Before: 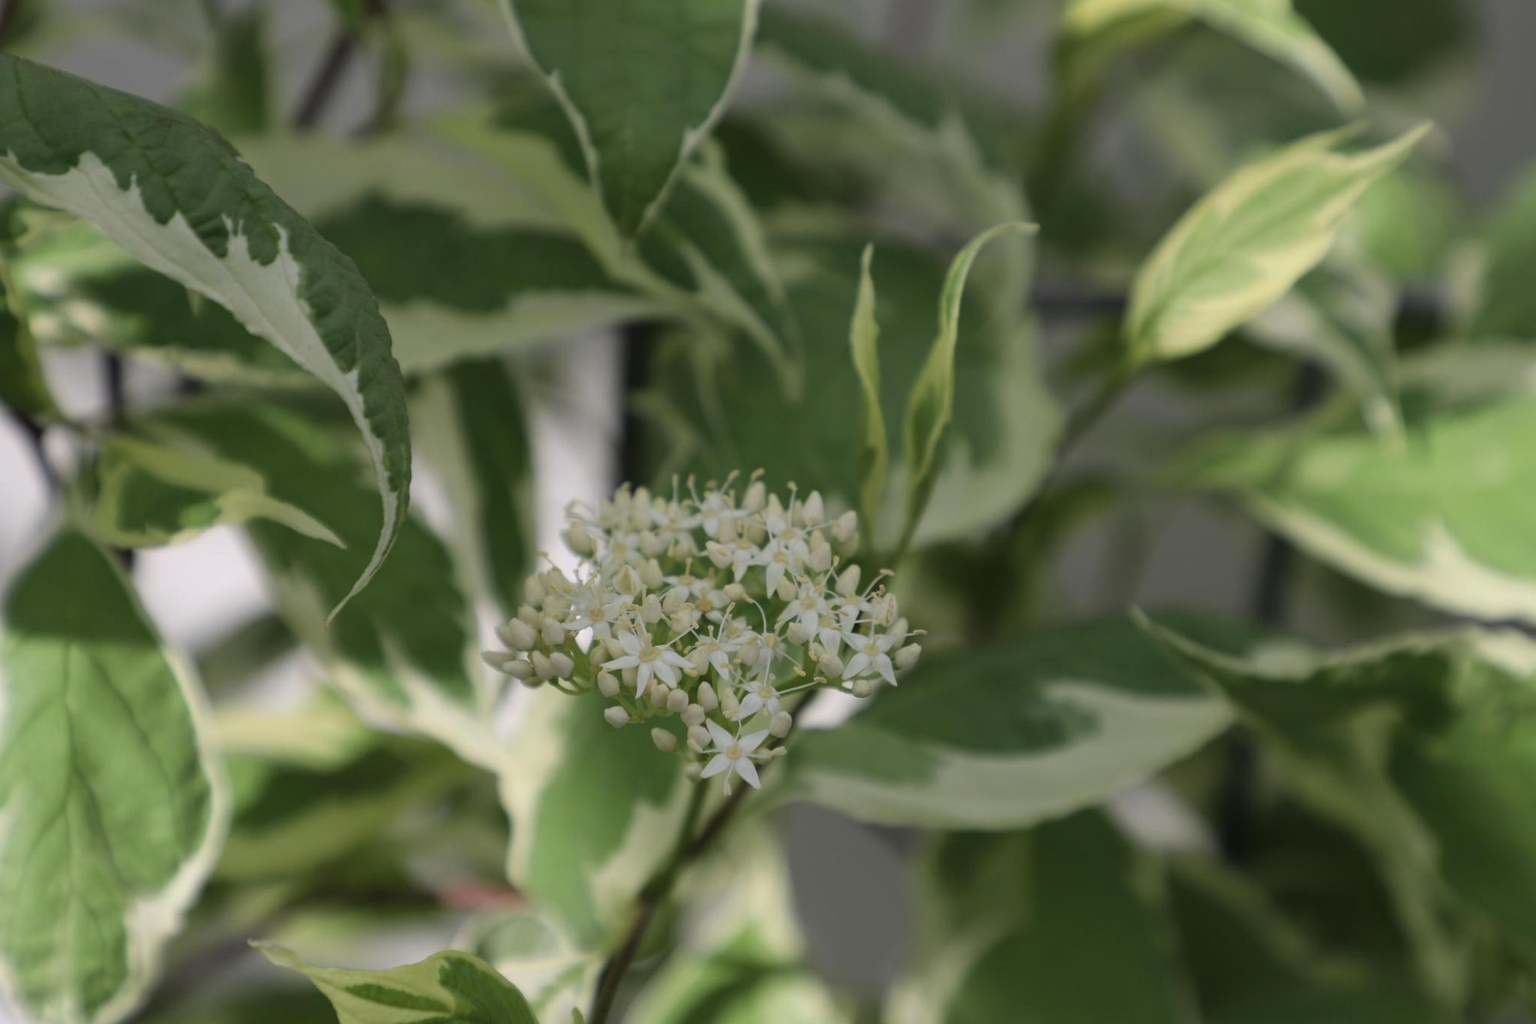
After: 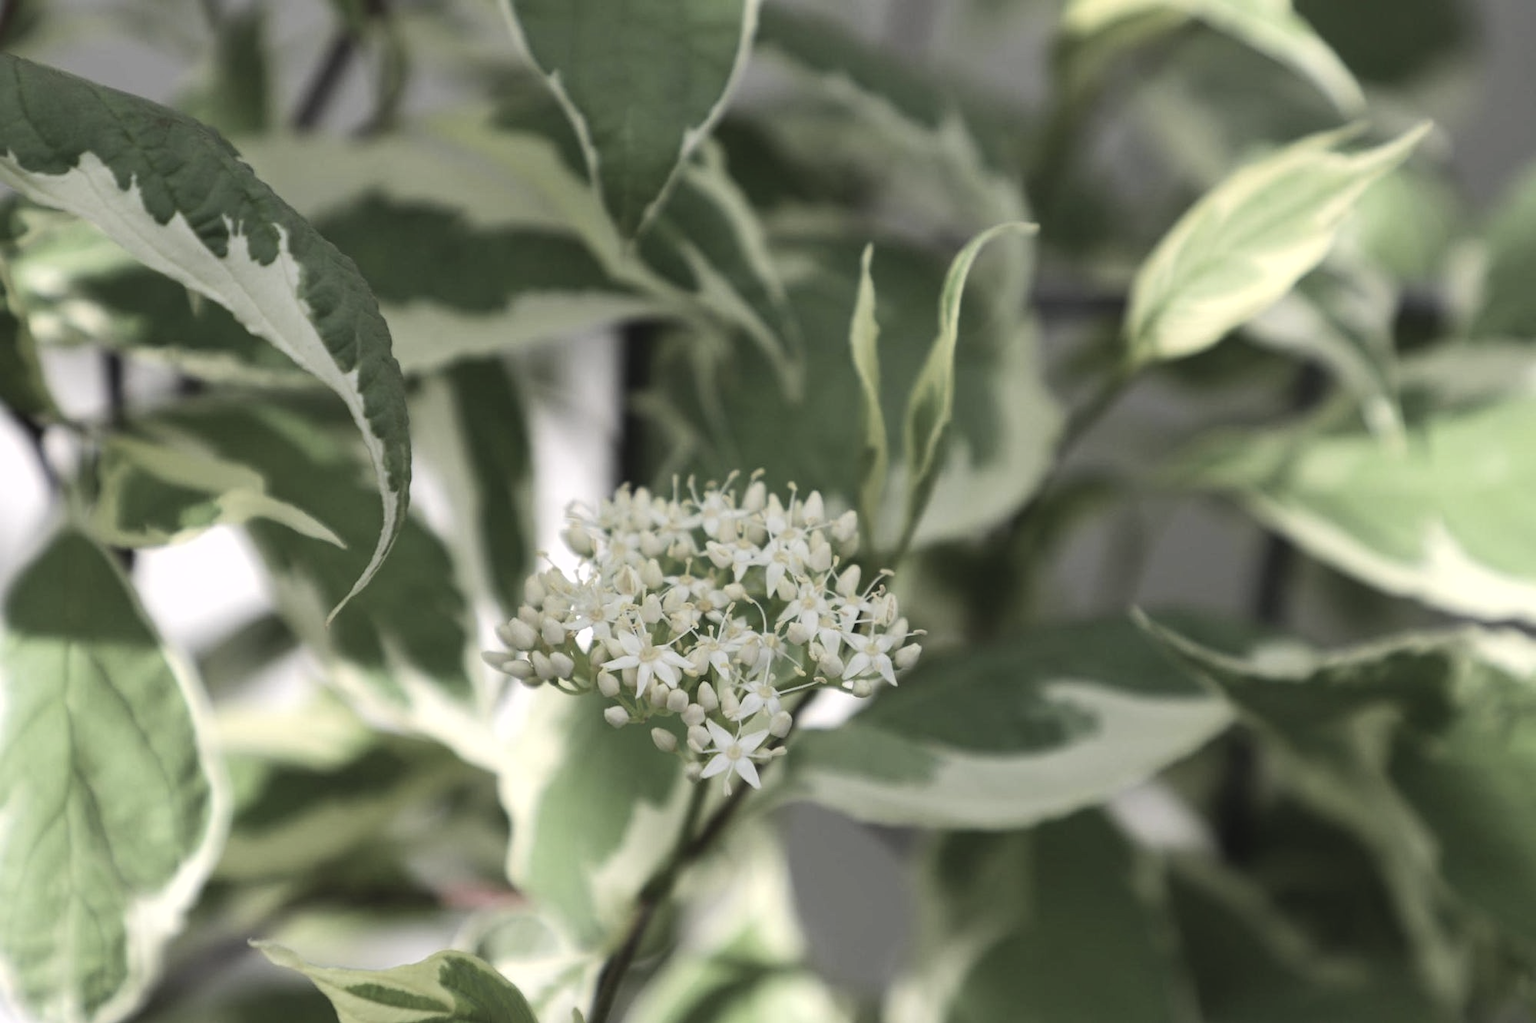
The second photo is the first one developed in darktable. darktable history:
tone curve: curves: ch0 [(0, 0) (0.541, 0.628) (0.906, 0.997)]
tone equalizer: -8 EV -0.417 EV, -7 EV -0.389 EV, -6 EV -0.333 EV, -5 EV -0.222 EV, -3 EV 0.222 EV, -2 EV 0.333 EV, -1 EV 0.389 EV, +0 EV 0.417 EV, edges refinement/feathering 500, mask exposure compensation -1.57 EV, preserve details no
contrast brightness saturation: contrast -0.05, saturation -0.41
